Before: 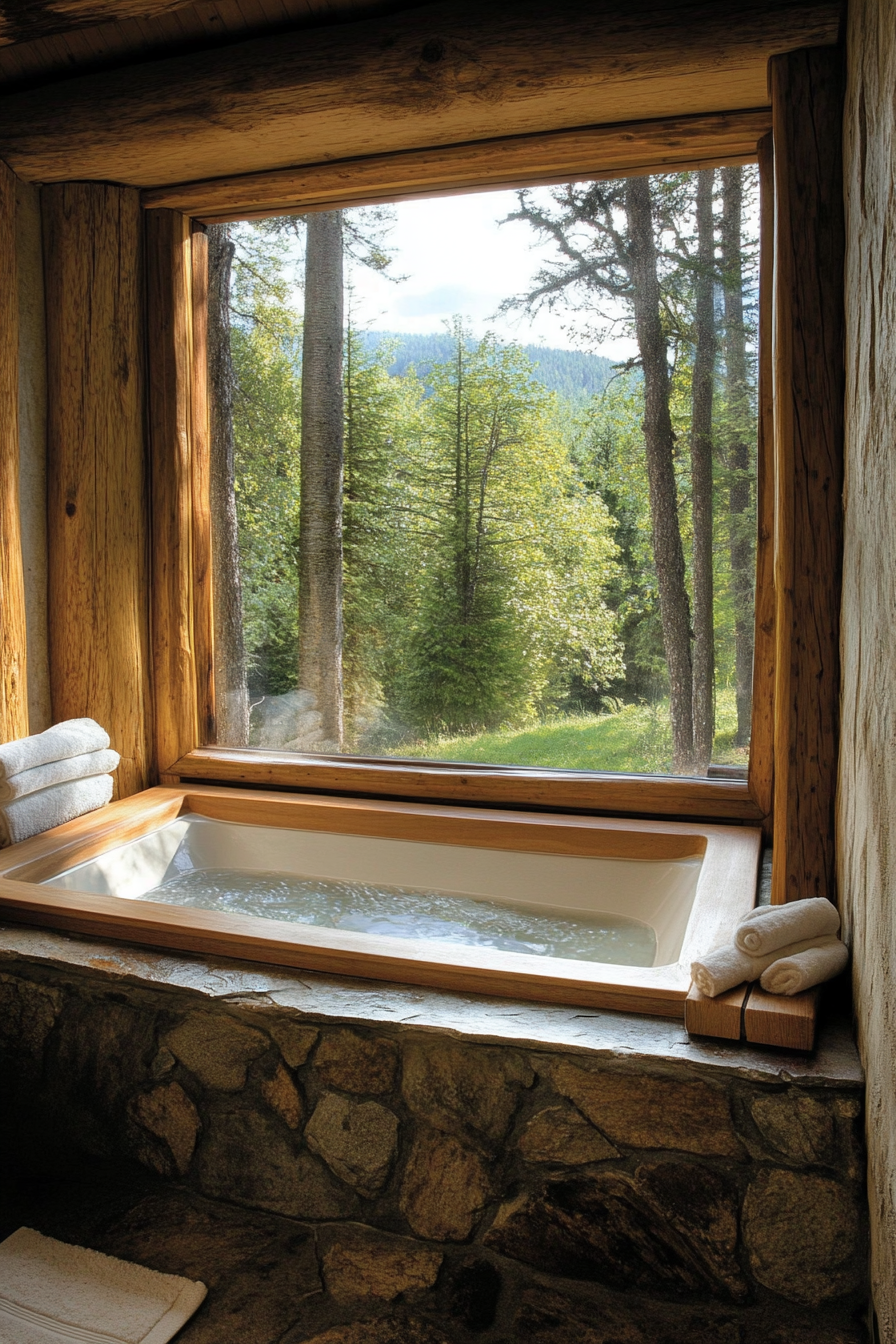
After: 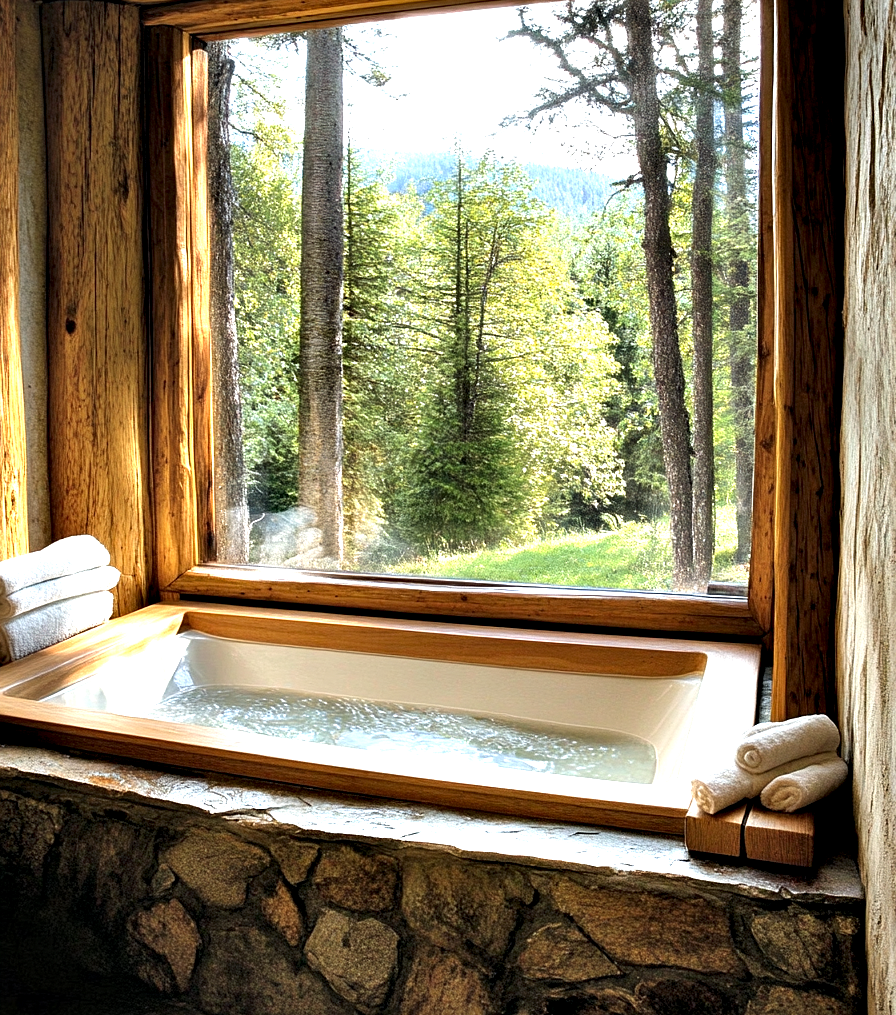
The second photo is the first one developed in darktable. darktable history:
exposure: exposure 0.77 EV, compensate highlight preservation false
contrast equalizer: octaves 7, y [[0.6 ×6], [0.55 ×6], [0 ×6], [0 ×6], [0 ×6]]
sharpen: amount 0.212
crop: top 13.645%, bottom 10.823%
